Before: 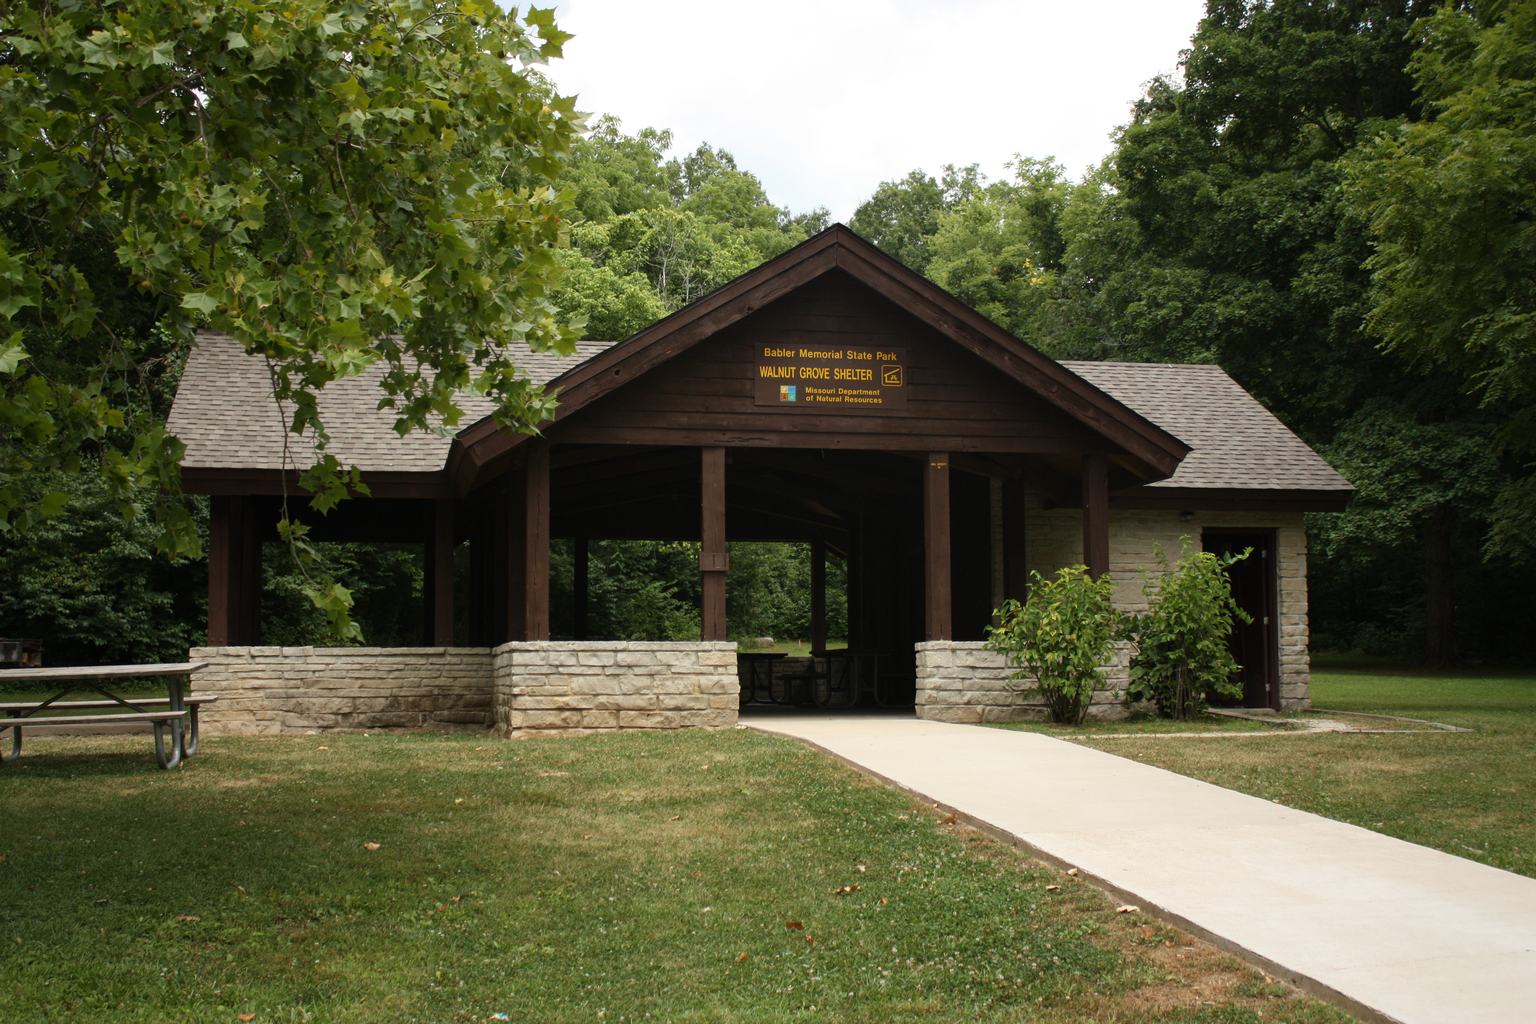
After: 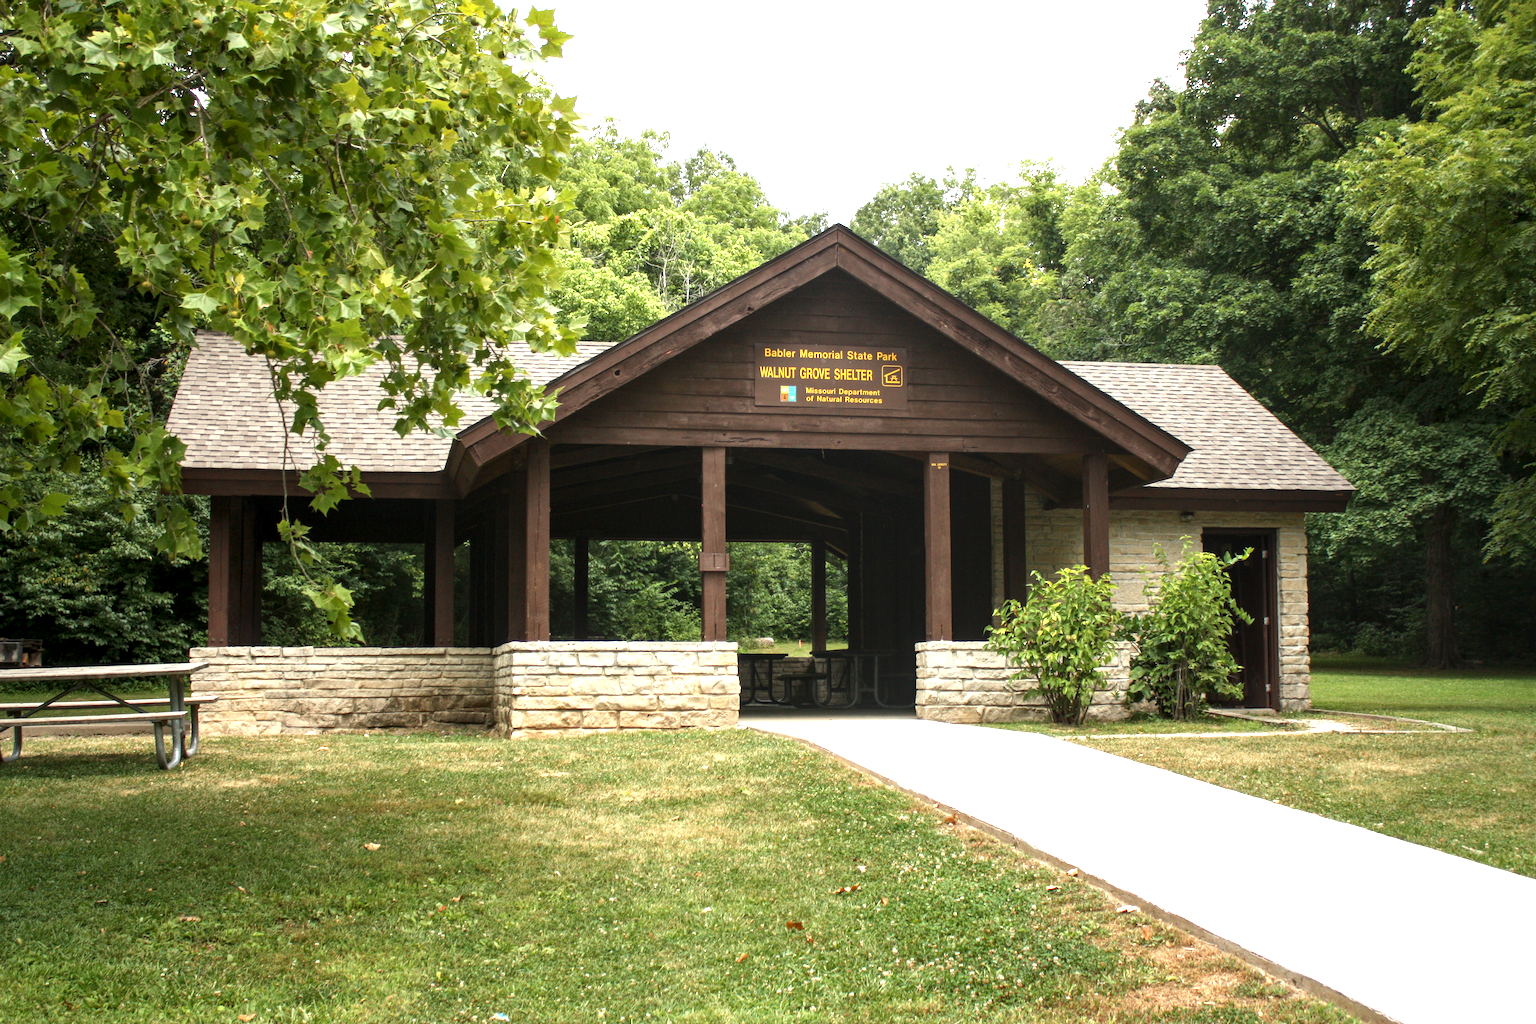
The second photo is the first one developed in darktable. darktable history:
exposure: black level correction 0.001, exposure 1.32 EV, compensate highlight preservation false
local contrast: on, module defaults
